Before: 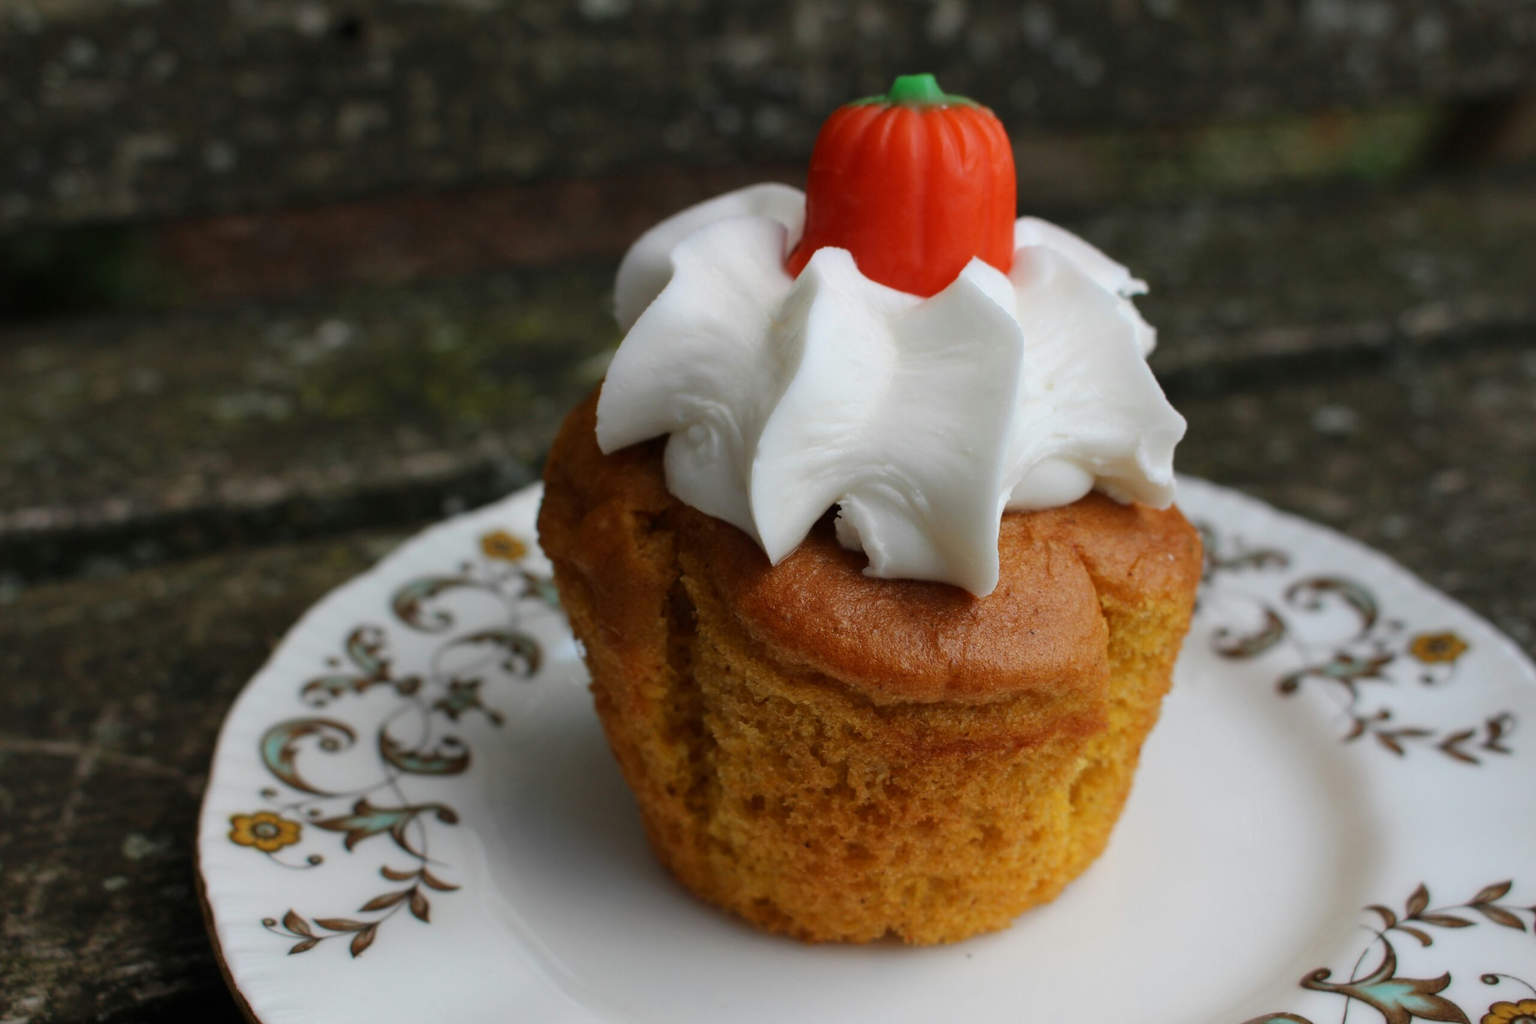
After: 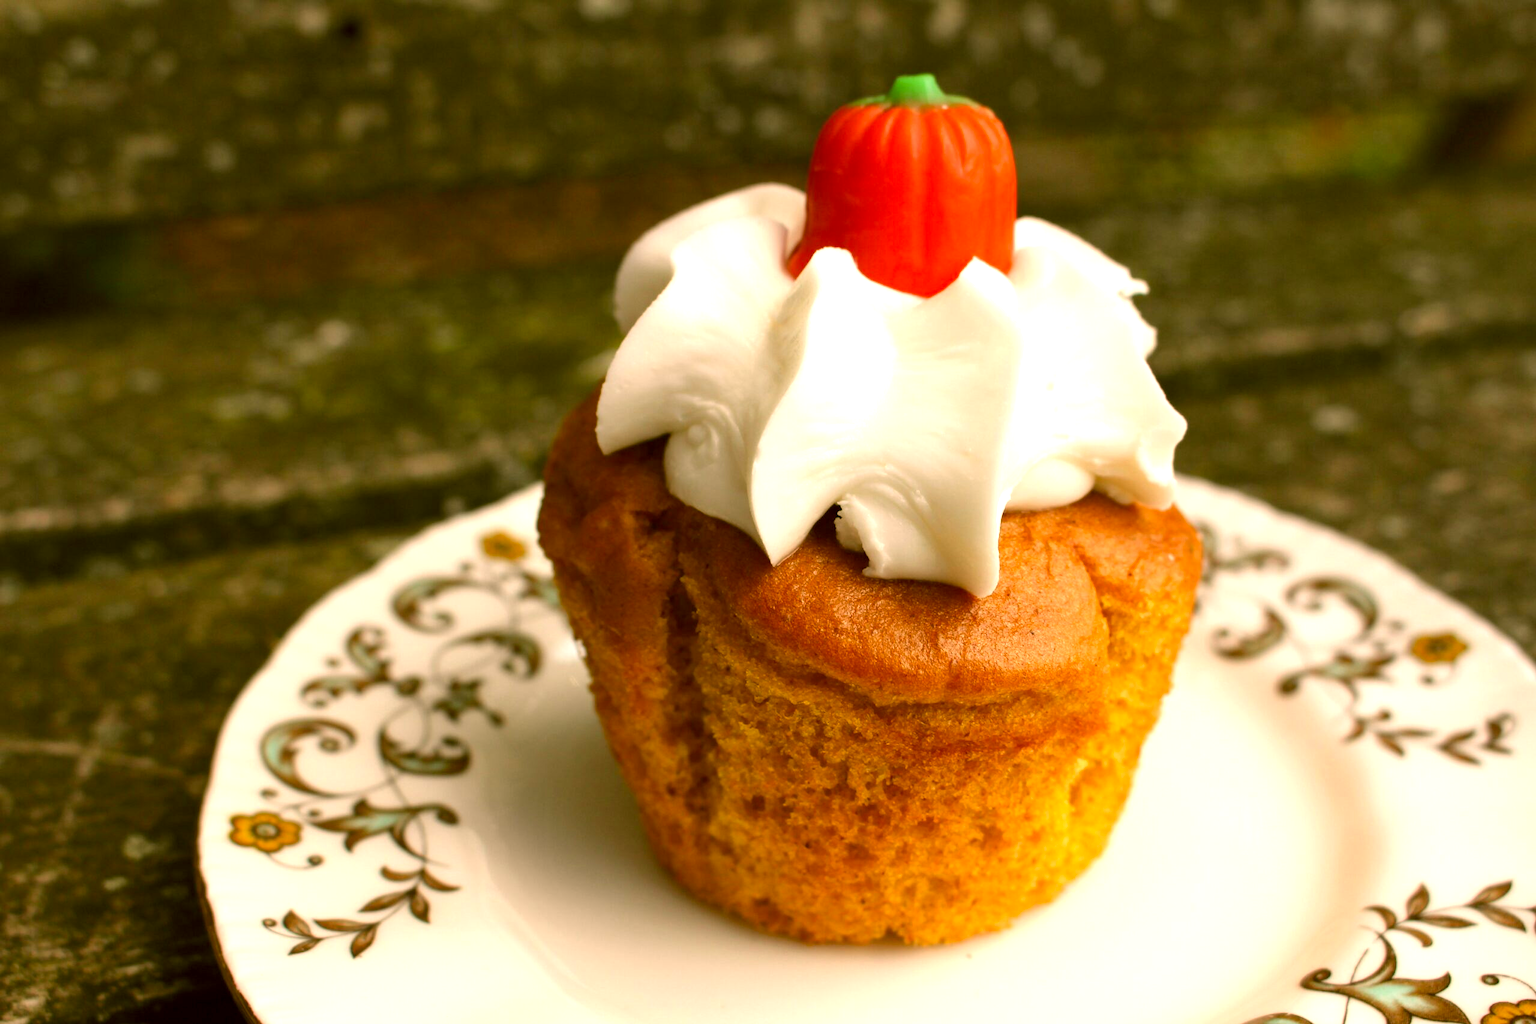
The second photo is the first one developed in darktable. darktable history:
color correction: highlights a* 8.98, highlights b* 15.09, shadows a* -0.49, shadows b* 26.52
exposure: black level correction 0.001, exposure 1.116 EV, compensate highlight preservation false
white balance: red 1.045, blue 0.932
